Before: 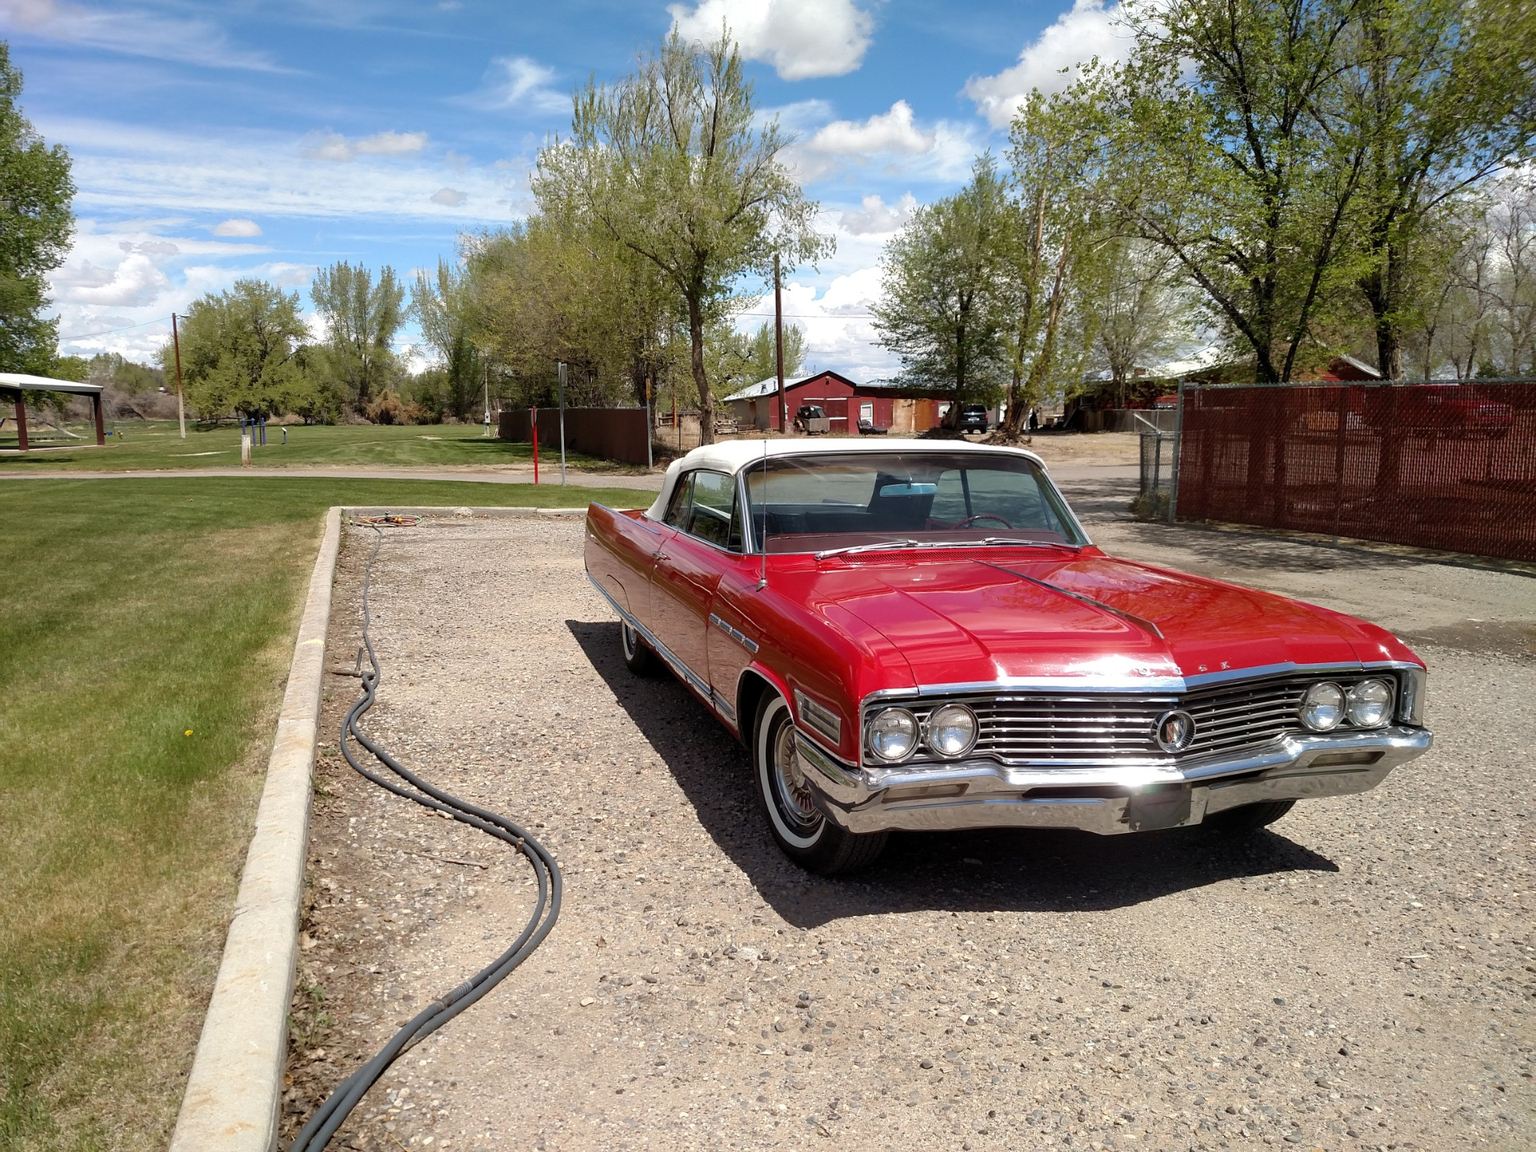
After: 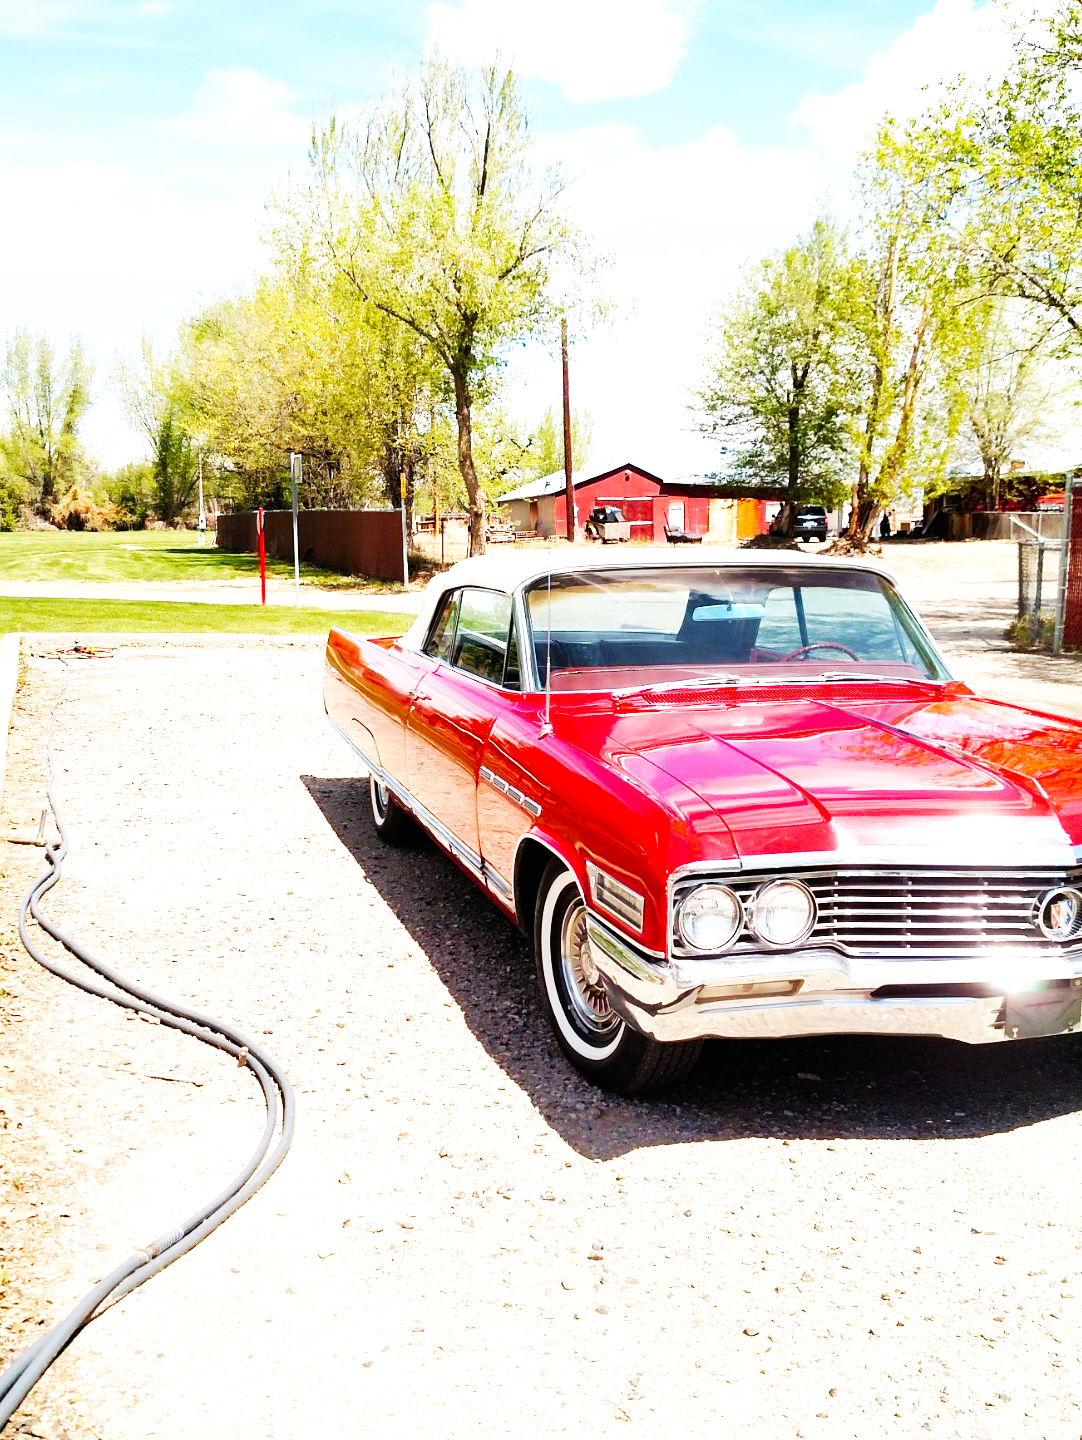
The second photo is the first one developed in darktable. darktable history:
exposure: black level correction 0, exposure 1.001 EV, compensate highlight preservation false
base curve: curves: ch0 [(0, 0) (0.007, 0.004) (0.027, 0.03) (0.046, 0.07) (0.207, 0.54) (0.442, 0.872) (0.673, 0.972) (1, 1)], preserve colors none
color balance rgb: perceptual saturation grading › global saturation 19.345%
crop: left 21.218%, right 22.378%
